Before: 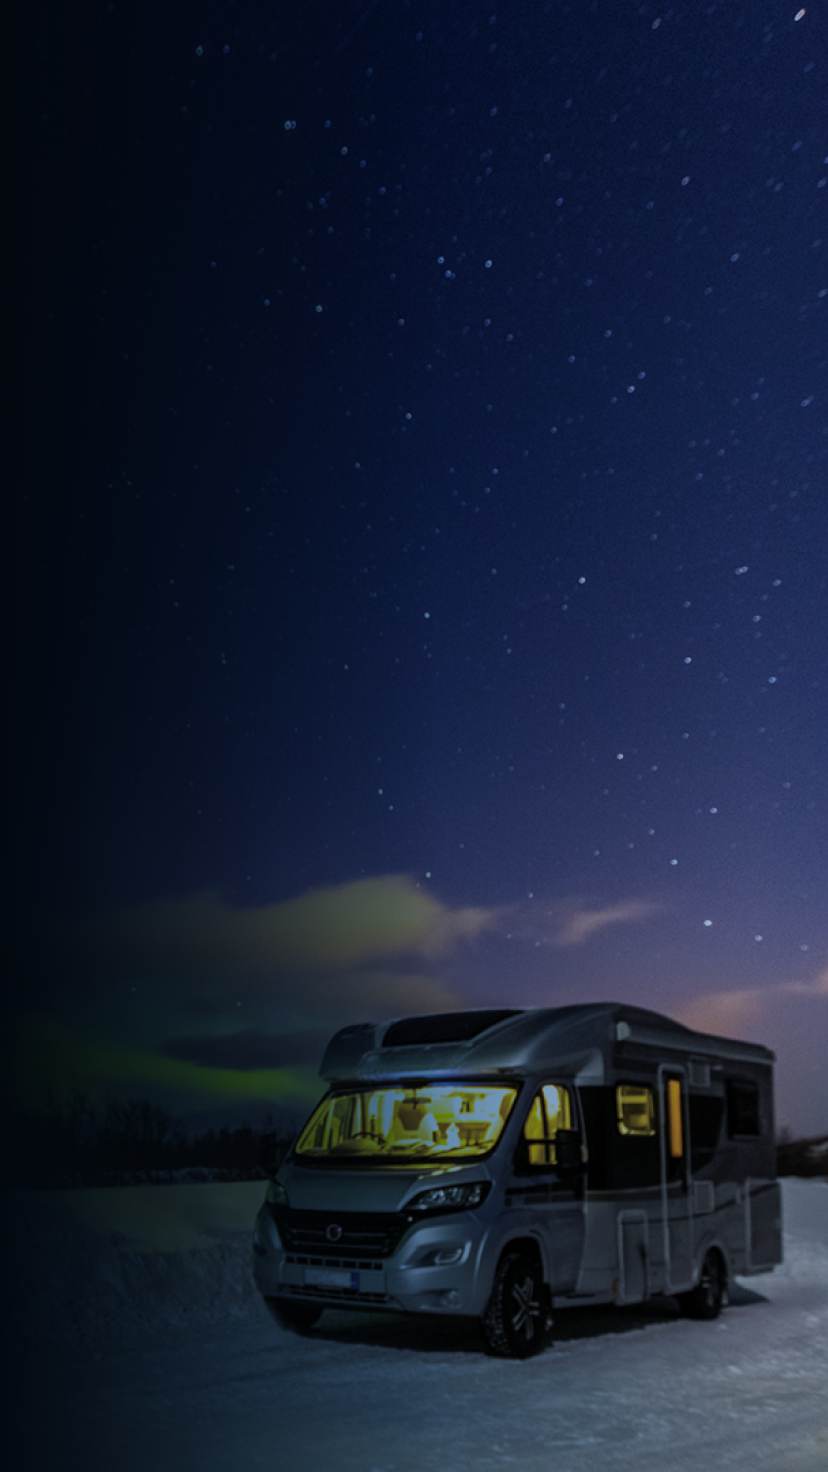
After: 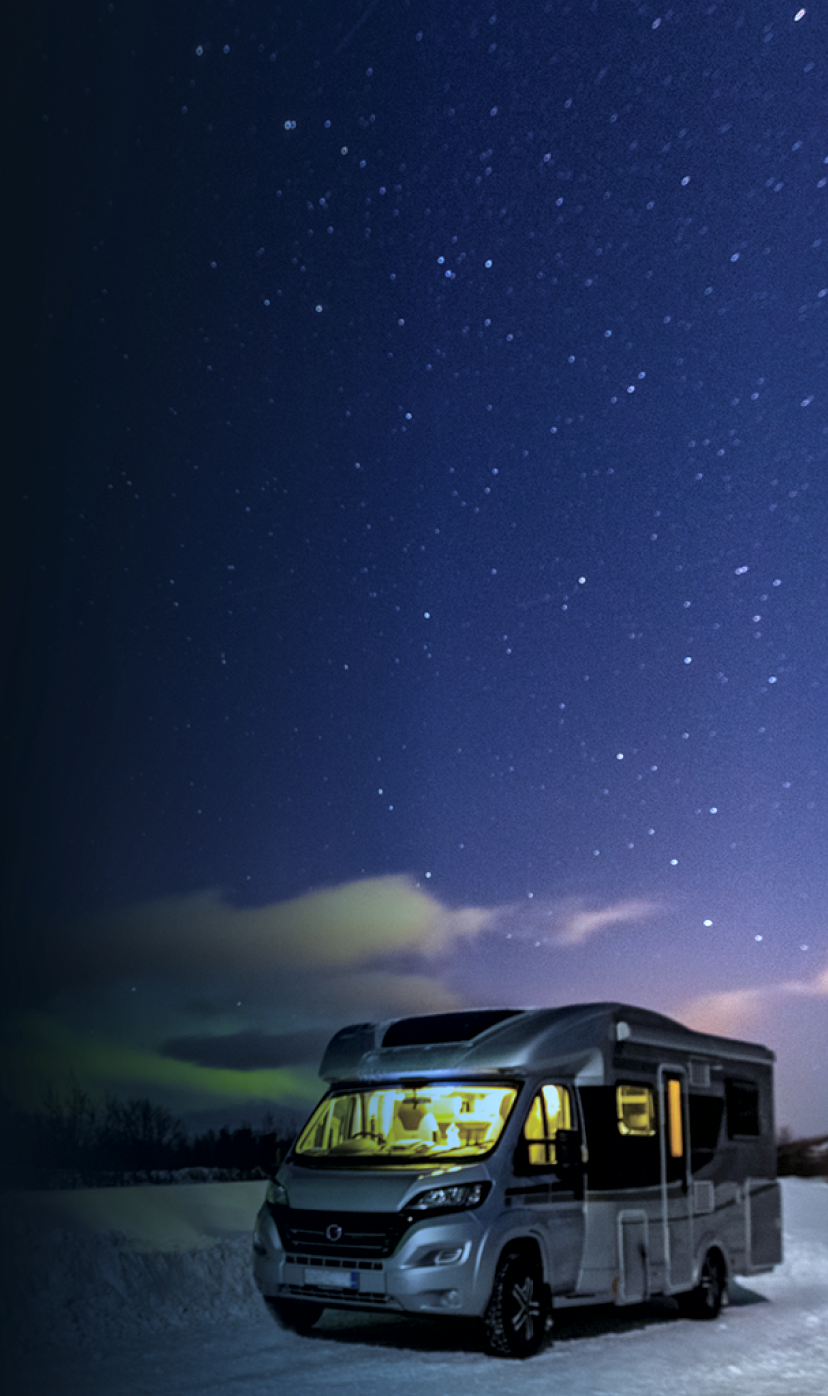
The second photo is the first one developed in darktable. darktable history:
exposure: black level correction 0, exposure 1.2 EV, compensate highlight preservation false
crop and rotate: top 0.003%, bottom 5.109%
local contrast: mode bilateral grid, contrast 26, coarseness 61, detail 150%, midtone range 0.2
